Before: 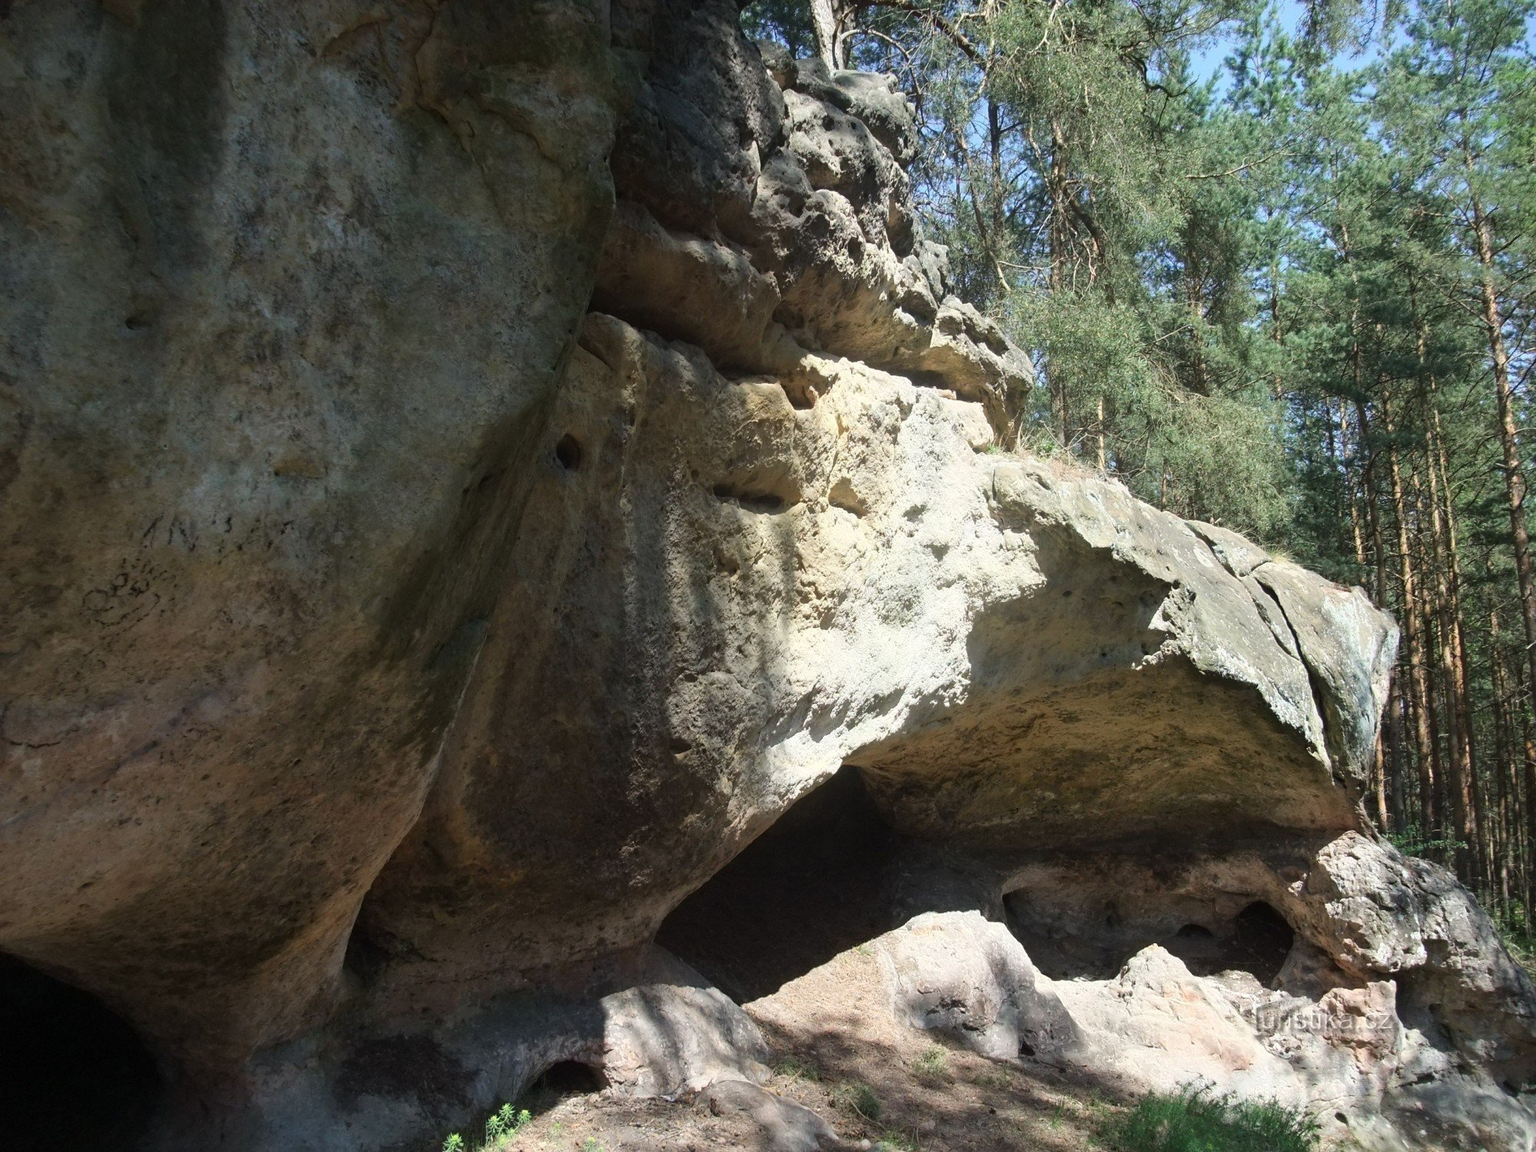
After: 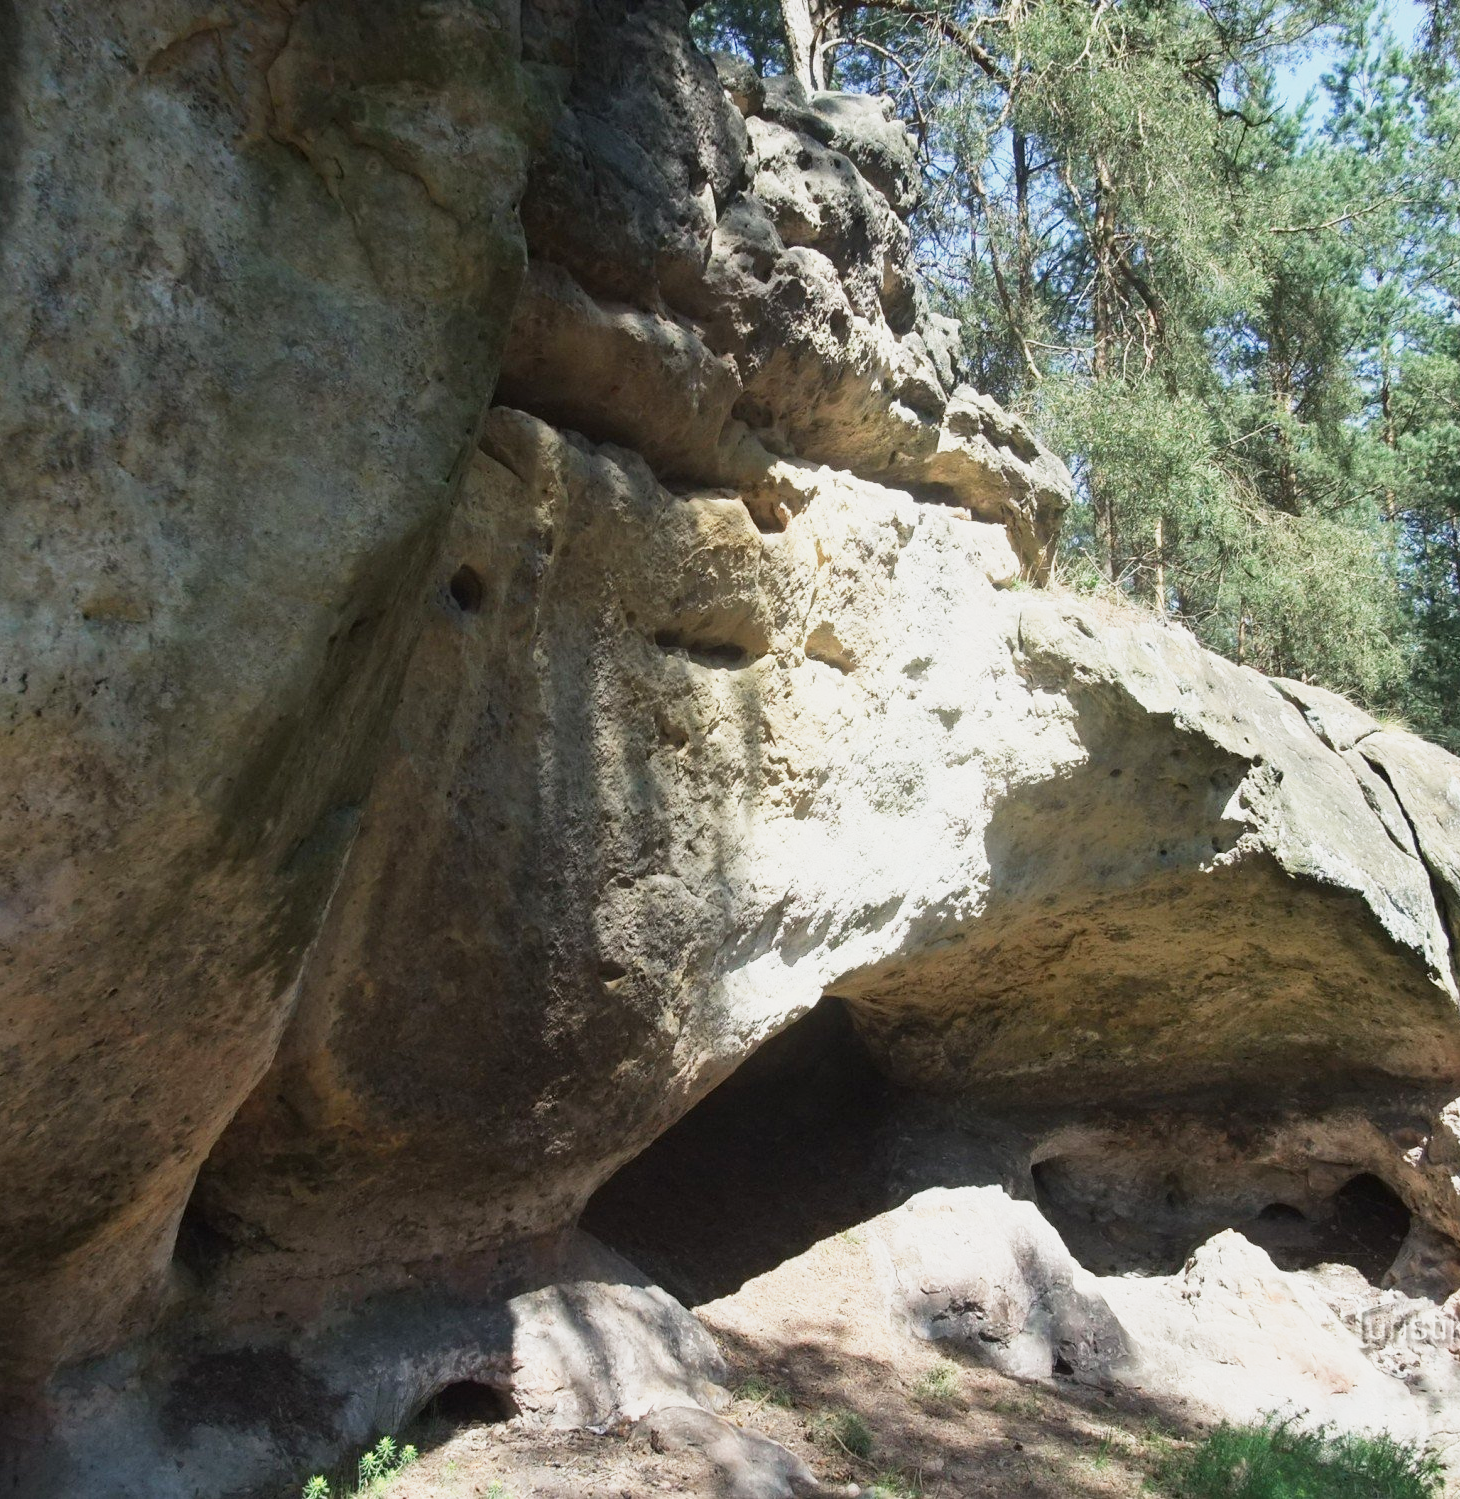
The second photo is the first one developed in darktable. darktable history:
base curve: curves: ch0 [(0, 0) (0.088, 0.125) (0.176, 0.251) (0.354, 0.501) (0.613, 0.749) (1, 0.877)], preserve colors none
crop: left 13.705%, right 13.284%
